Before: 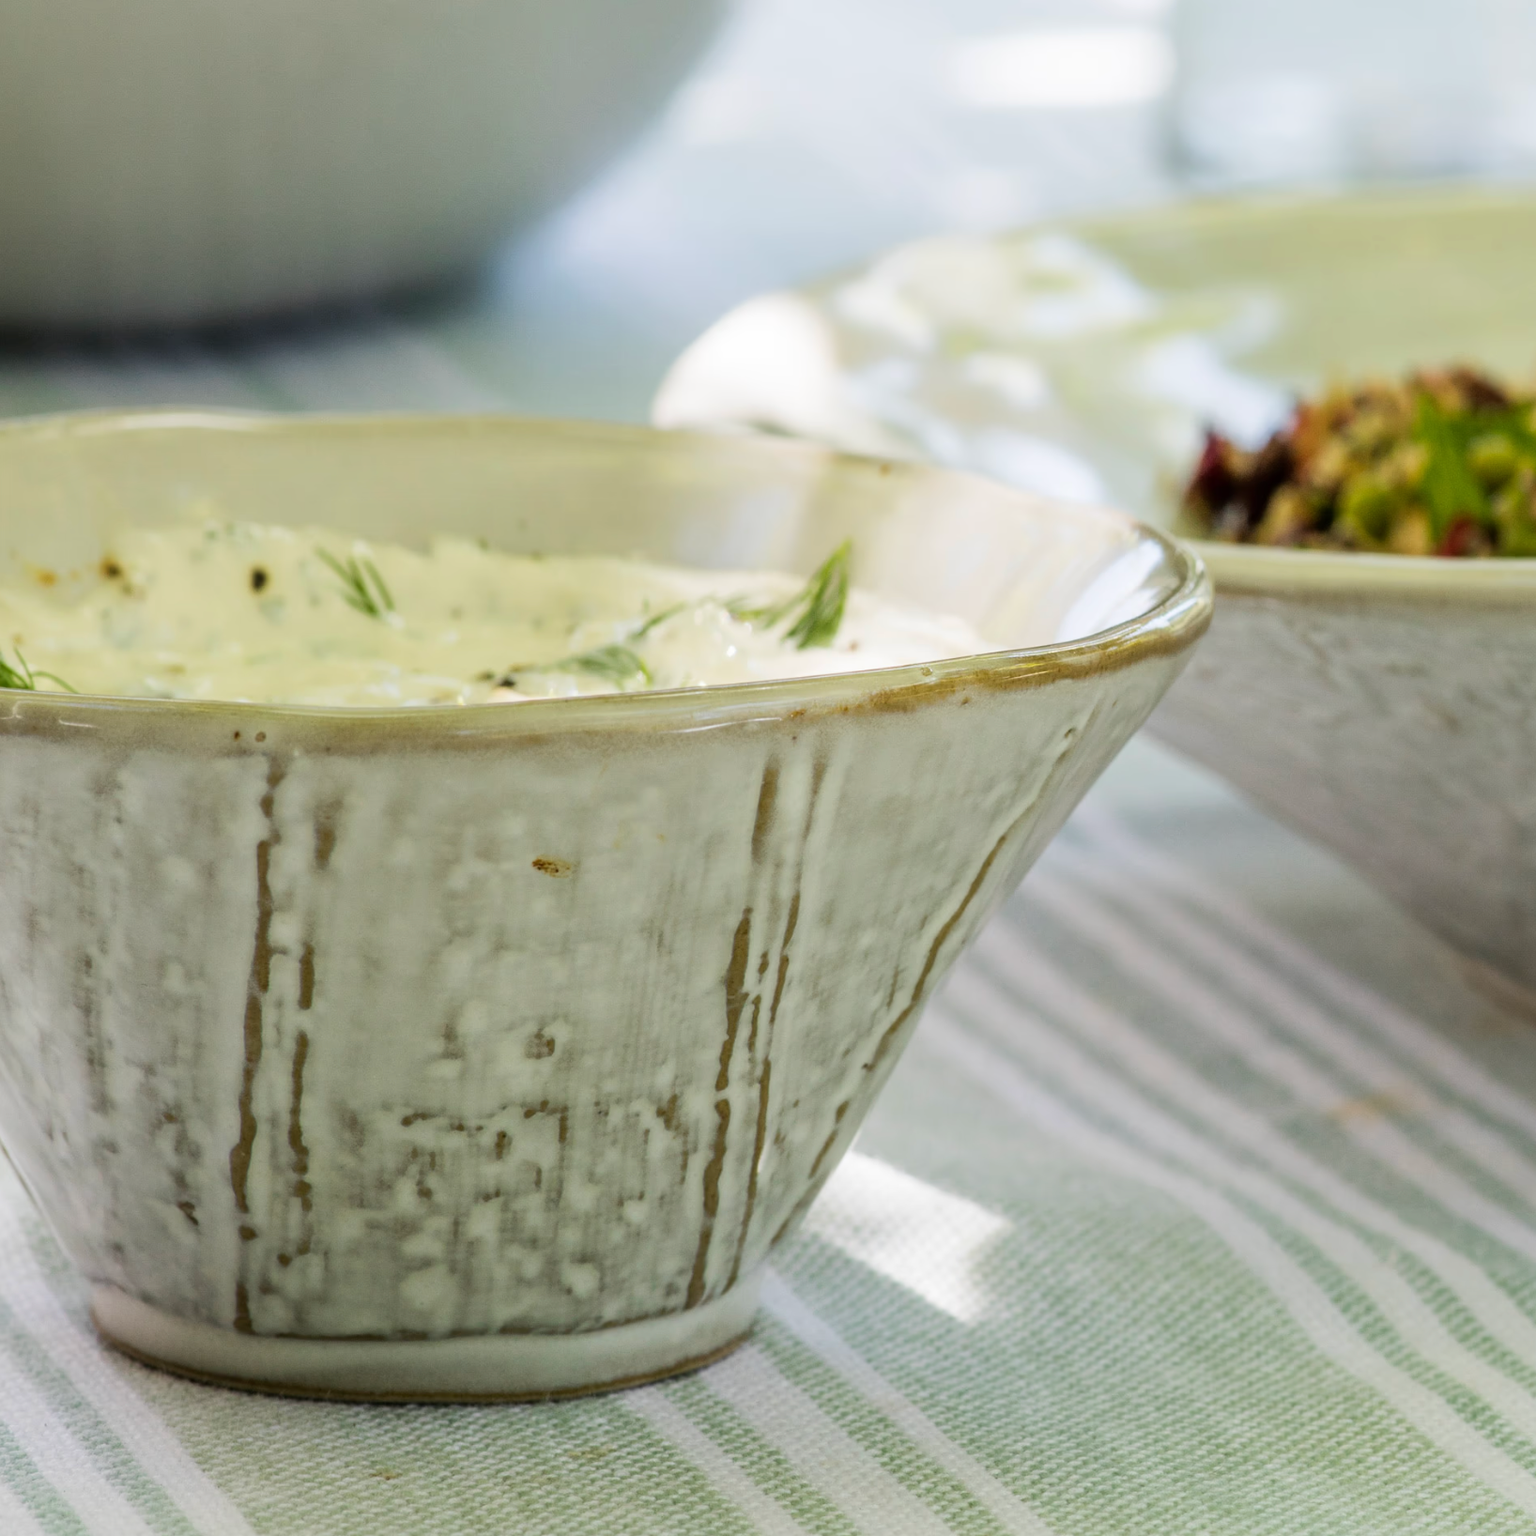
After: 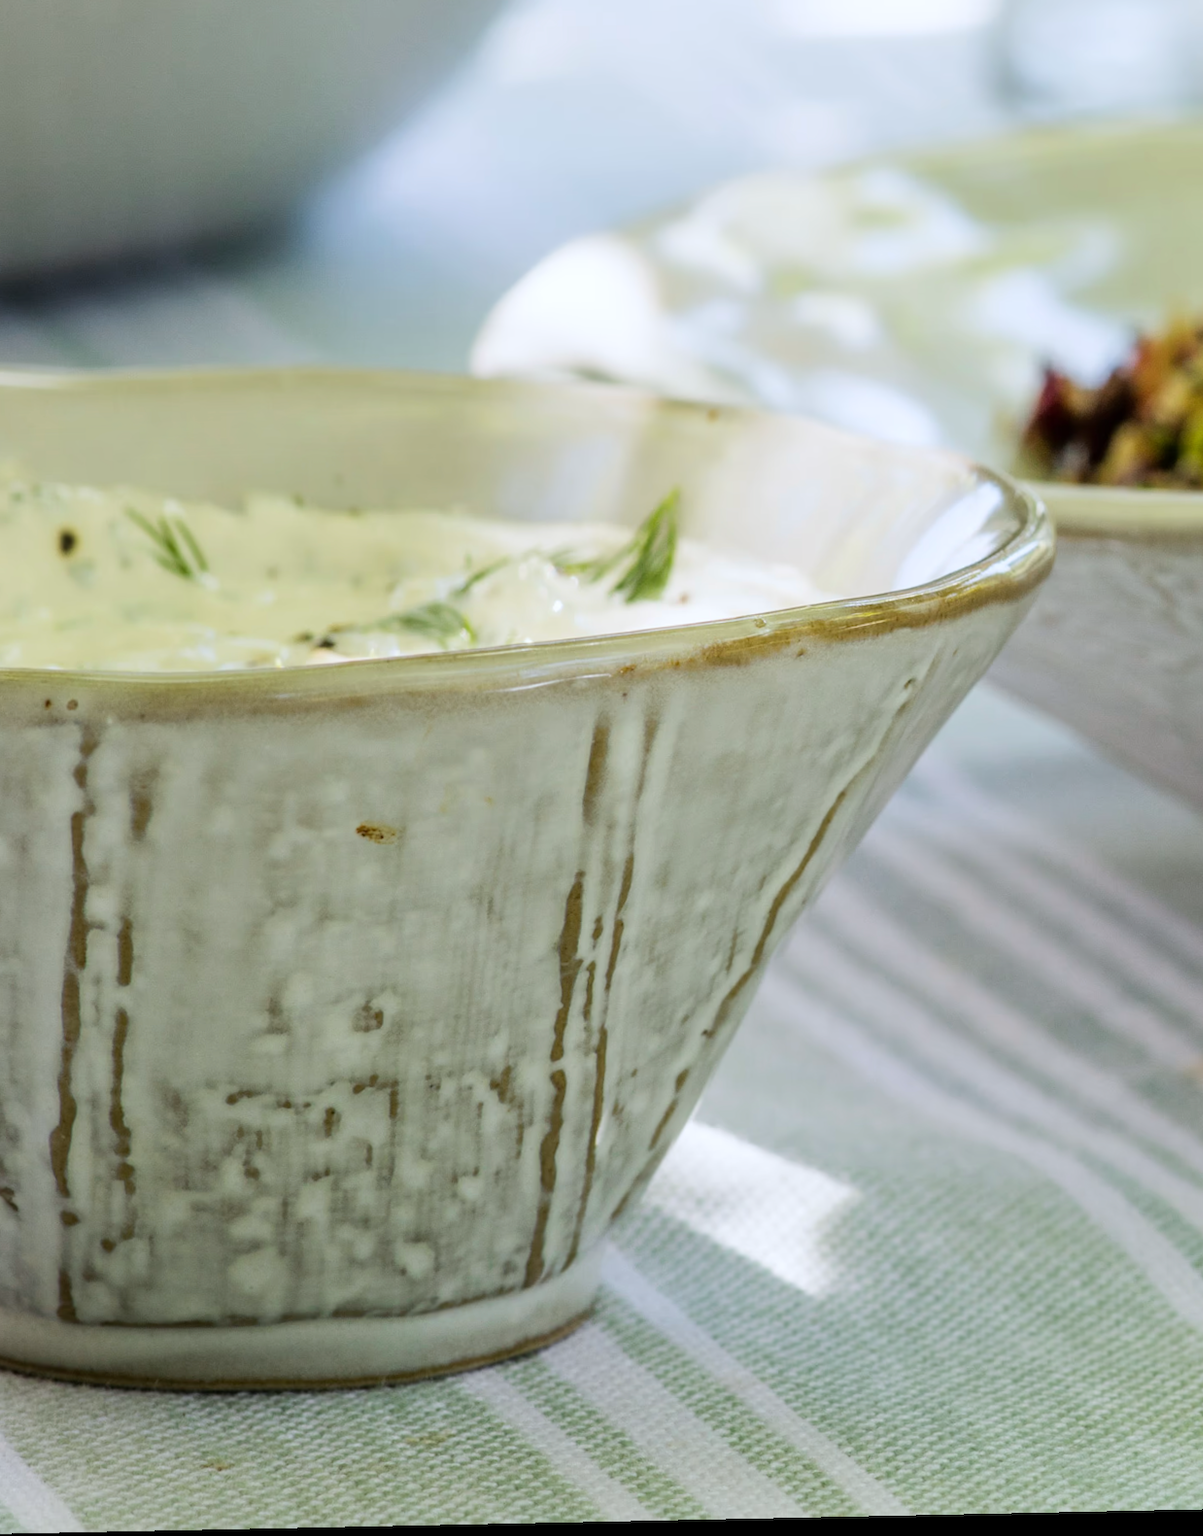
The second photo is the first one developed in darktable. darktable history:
rotate and perspective: rotation -1.17°, automatic cropping off
crop and rotate: left 13.15%, top 5.251%, right 12.609%
white balance: red 0.976, blue 1.04
